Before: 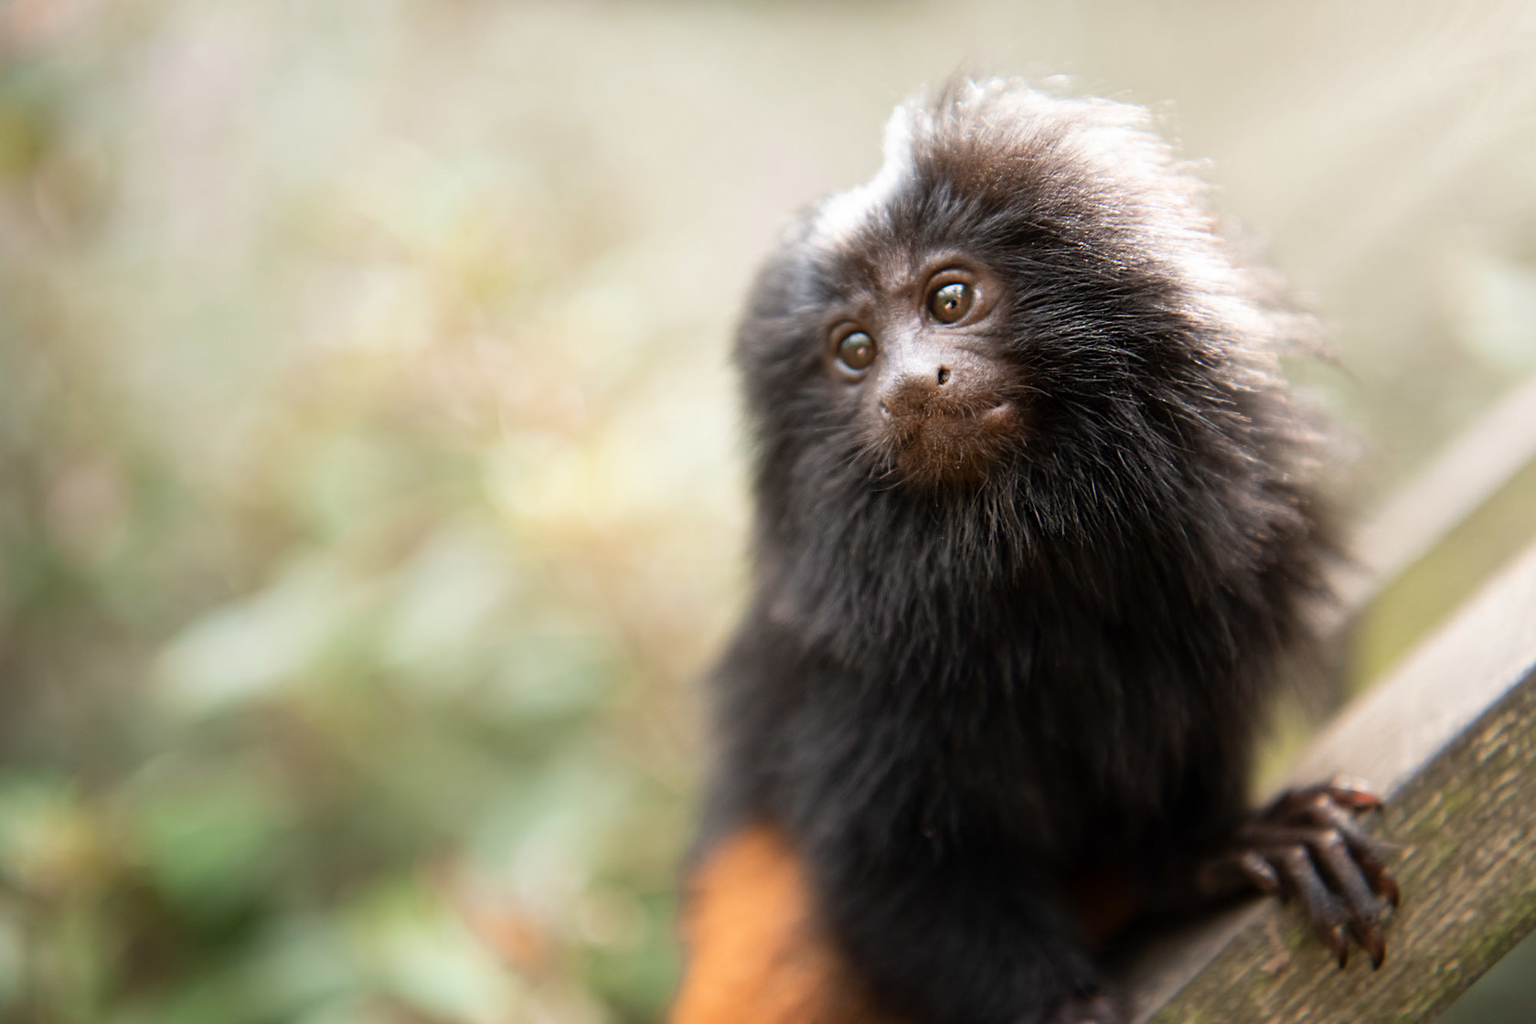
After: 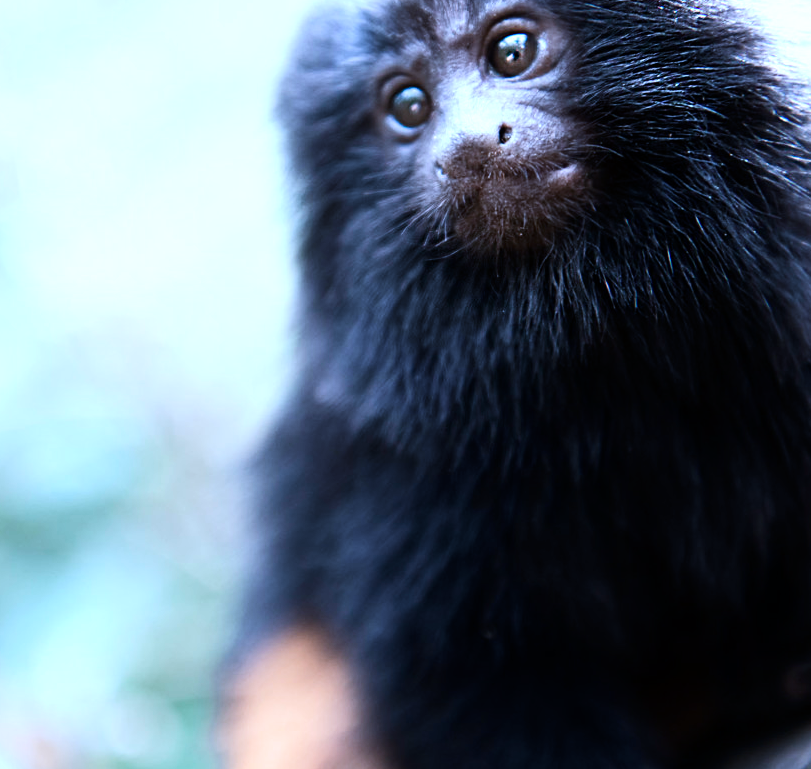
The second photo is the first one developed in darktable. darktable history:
crop: left 31.387%, top 24.793%, right 20.328%, bottom 6.478%
tone equalizer: -8 EV -0.784 EV, -7 EV -0.719 EV, -6 EV -0.589 EV, -5 EV -0.377 EV, -3 EV 0.394 EV, -2 EV 0.6 EV, -1 EV 0.693 EV, +0 EV 0.754 EV, edges refinement/feathering 500, mask exposure compensation -1.57 EV, preserve details no
tone curve: curves: ch0 [(0, 0) (0.004, 0.002) (0.02, 0.013) (0.218, 0.218) (0.664, 0.718) (0.832, 0.873) (1, 1)], preserve colors none
contrast brightness saturation: saturation -0.054
color calibration: illuminant as shot in camera, x 0.44, y 0.415, temperature 2916.4 K
